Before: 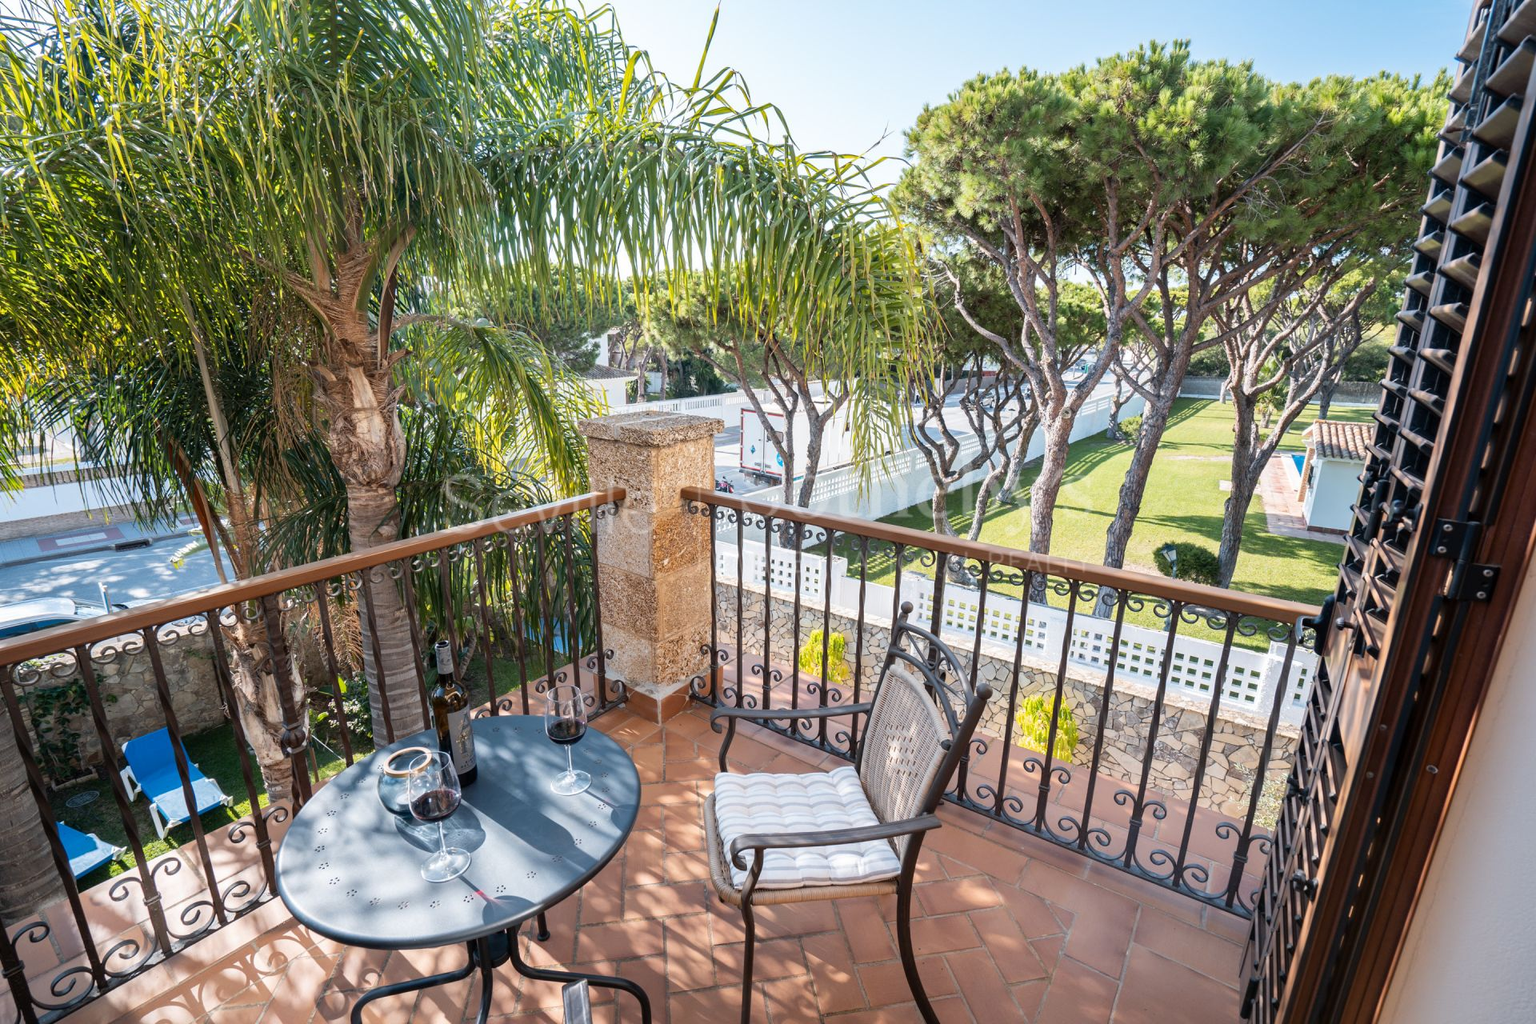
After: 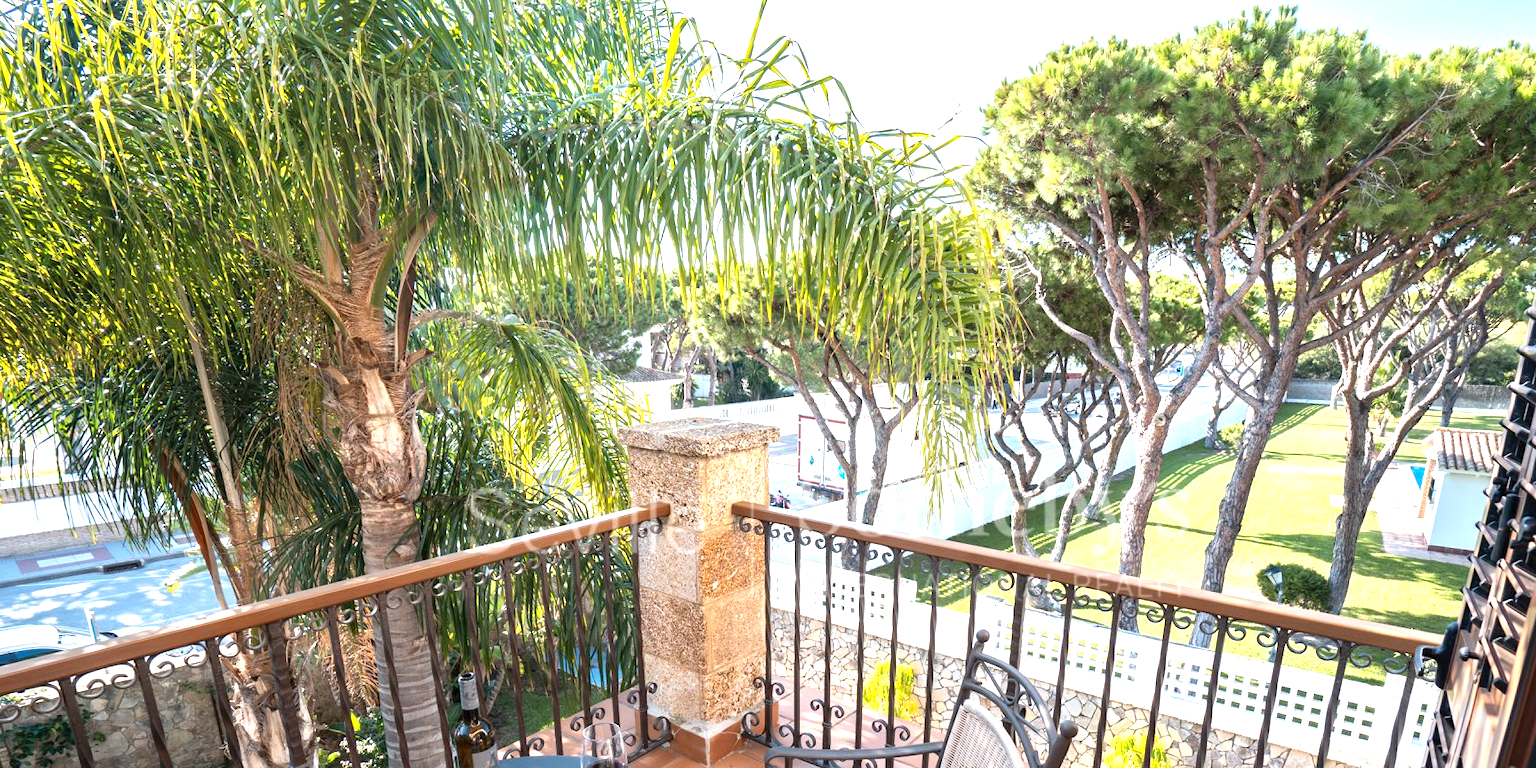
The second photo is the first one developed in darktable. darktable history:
crop: left 1.509%, top 3.452%, right 7.696%, bottom 28.452%
exposure: exposure 0.935 EV, compensate highlight preservation false
